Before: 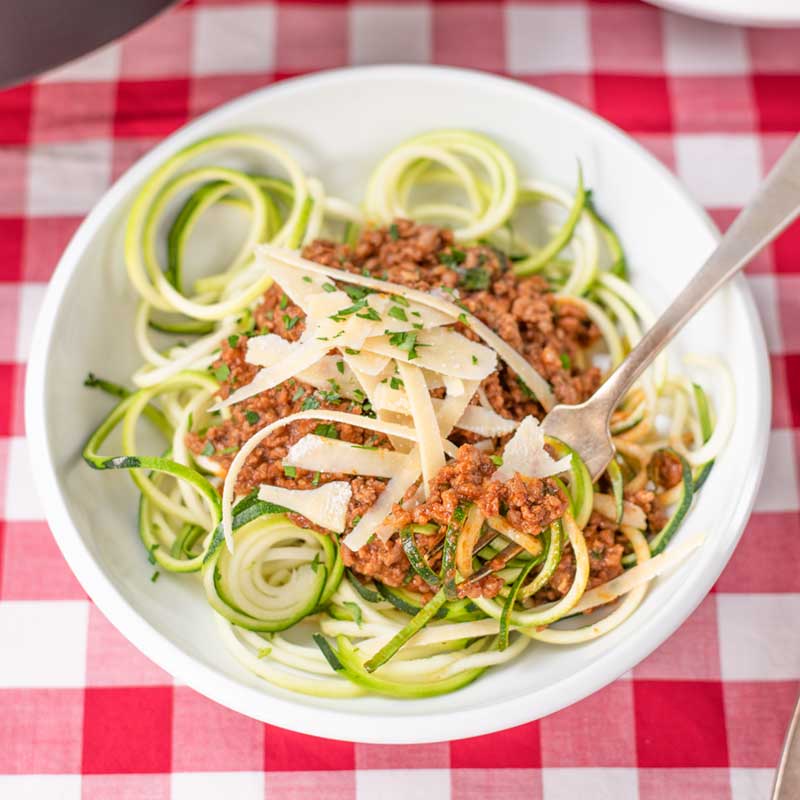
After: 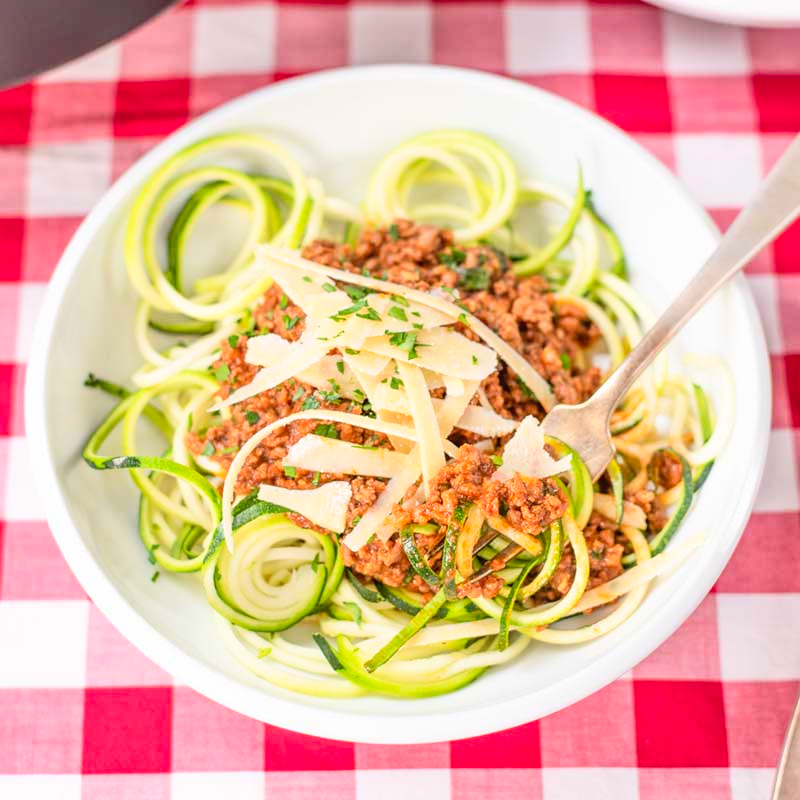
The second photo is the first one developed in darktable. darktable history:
contrast brightness saturation: contrast 0.196, brightness 0.167, saturation 0.227
